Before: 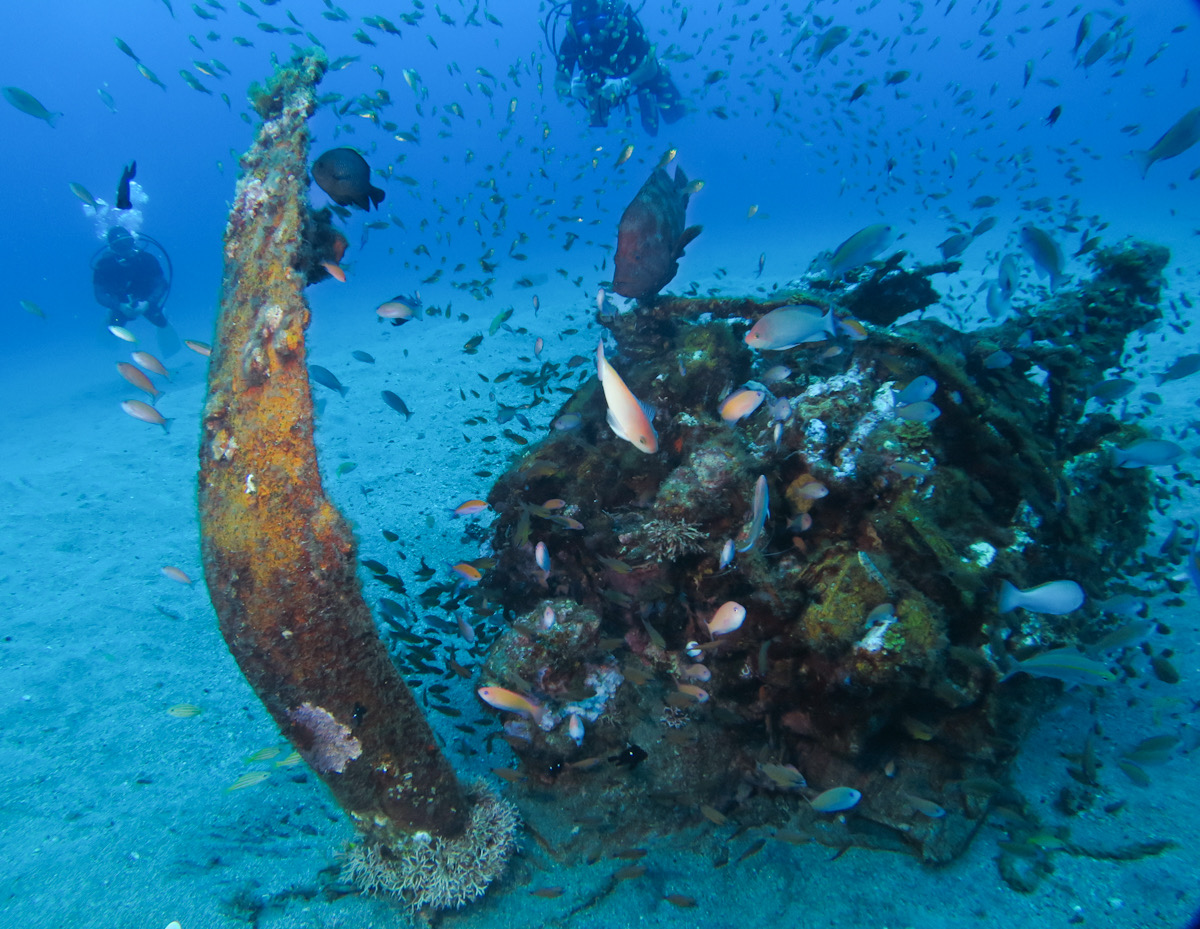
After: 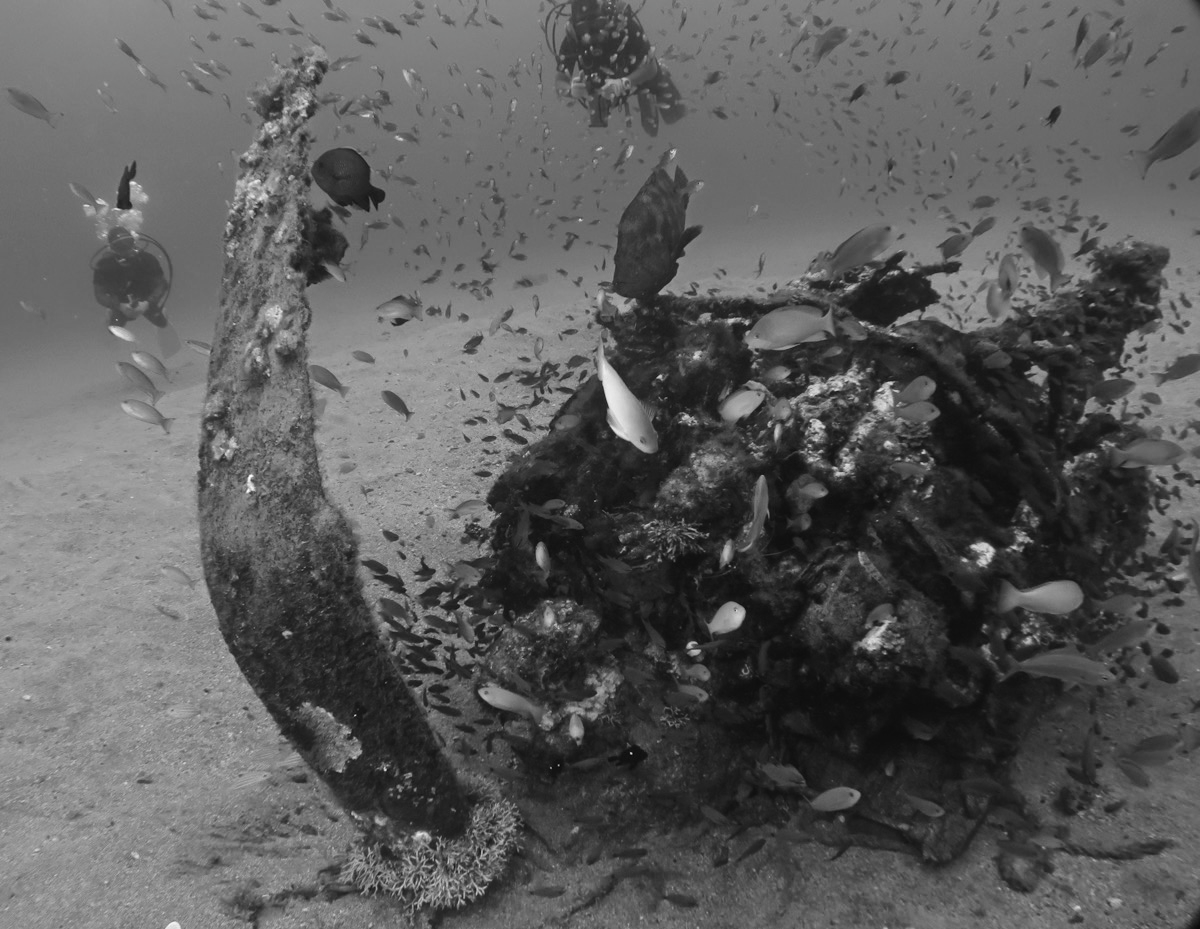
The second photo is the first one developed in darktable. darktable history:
tone curve: curves: ch0 [(0, 0) (0.003, 0.019) (0.011, 0.022) (0.025, 0.027) (0.044, 0.037) (0.069, 0.049) (0.1, 0.066) (0.136, 0.091) (0.177, 0.125) (0.224, 0.159) (0.277, 0.206) (0.335, 0.266) (0.399, 0.332) (0.468, 0.411) (0.543, 0.492) (0.623, 0.577) (0.709, 0.668) (0.801, 0.767) (0.898, 0.869) (1, 1)], preserve colors none
color look up table: target L [94.45, 92, 85.27, 77.34, 71.84, 53.19, 51.22, 39.9, 201.6, 88.12, 75.52, 71.47, 63.6, 67.24, 64.74, 56.32, 58.25, 50.83, 42.37, 38.52, 36.84, 27.98, 15.64, 14.2, 95.14, 76.98, 76.61, 60.17, 63.6, 53.98, 57.09, 47.24, 26.21, 44, 41.14, 37.41, 16.11, 35.3, 17.06, 22.16, 5.464, 15.64, 0.548, 94.1, 79.76, 67.49, 52.41, 35.72, 20.79], target a [0, 0.001, 0.001, 0.001, 0, 0, 0.001, 0, 0, 0.001, 0.001, 0, 0, 0.001, 0.001, 0 ×4, 0.001, 0.001, 0, 0, 0, -0.002, 0.001, 0.001, 0.001, 0, 0, 0.001, 0 ×13, 0.001, 0.001, 0, 0, 0], target b [0, -0.001 ×4, -0.002, -0.002, 0.008, -0.001 ×4, -0.002, -0.007, -0.002 ×5, -0.005, -0.005, 0.005, -0.001, -0.001, 0.021, -0.001, -0.001, -0.002 ×5, 0.005, -0.005, -0.002, -0.005, -0.001, -0.002, 0.004, -0.002, 0.003, -0.001, 0, -0.001, -0.008, -0.007, -0.002, -0.002, 0.004], num patches 49
